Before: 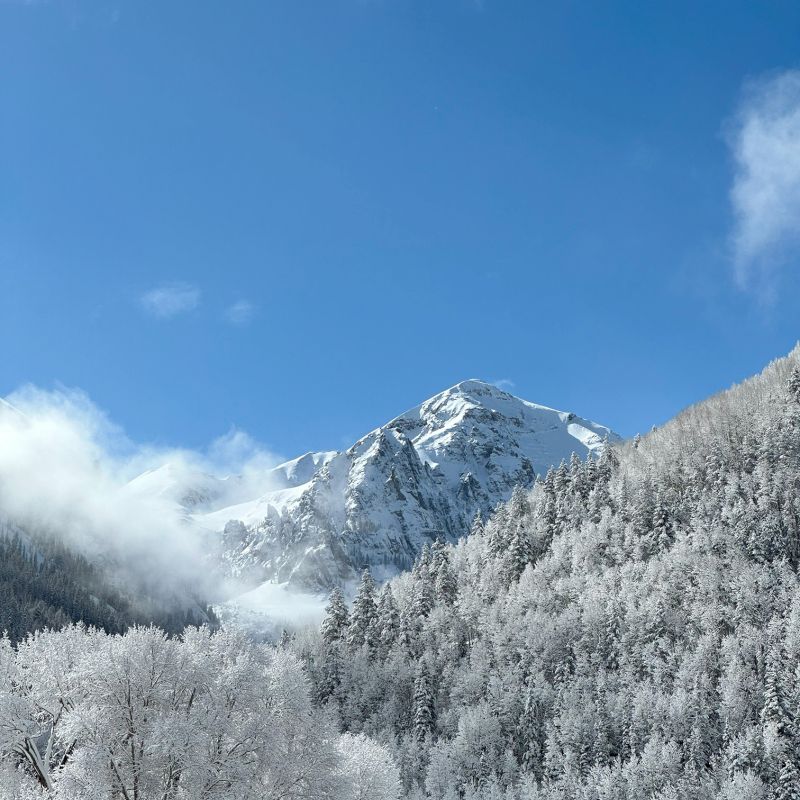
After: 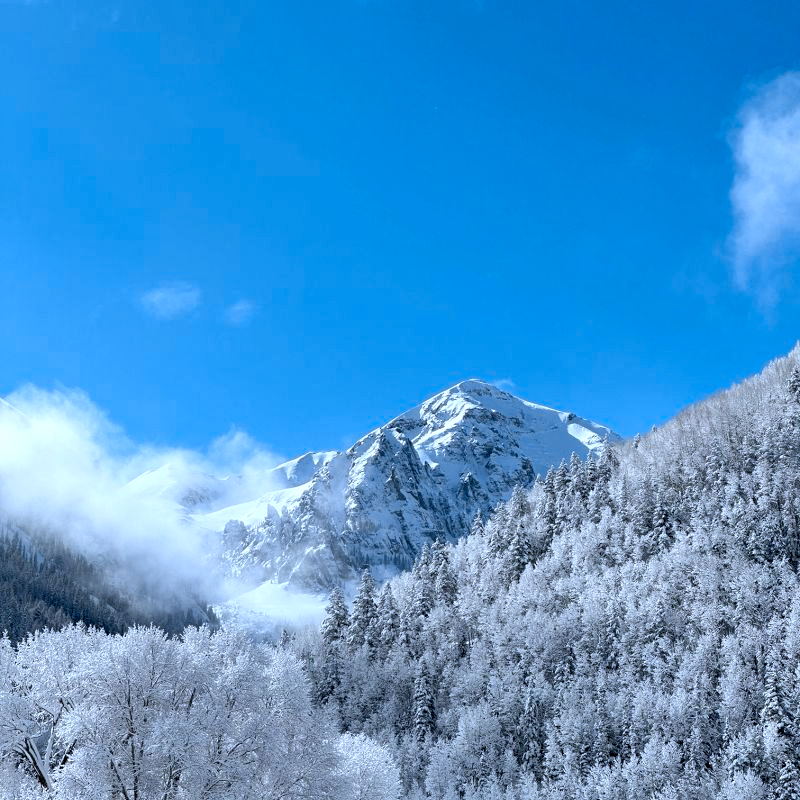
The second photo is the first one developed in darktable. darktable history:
exposure: black level correction 0.012, compensate highlight preservation false
white balance: red 0.948, green 1.02, blue 1.176
contrast equalizer: octaves 7, y [[0.6 ×6], [0.55 ×6], [0 ×6], [0 ×6], [0 ×6]], mix 0.2
color zones: curves: ch0 [(0.006, 0.385) (0.143, 0.563) (0.243, 0.321) (0.352, 0.464) (0.516, 0.456) (0.625, 0.5) (0.75, 0.5) (0.875, 0.5)]; ch1 [(0, 0.5) (0.134, 0.504) (0.246, 0.463) (0.421, 0.515) (0.5, 0.56) (0.625, 0.5) (0.75, 0.5) (0.875, 0.5)]; ch2 [(0, 0.5) (0.131, 0.426) (0.307, 0.289) (0.38, 0.188) (0.513, 0.216) (0.625, 0.548) (0.75, 0.468) (0.838, 0.396) (0.971, 0.311)]
